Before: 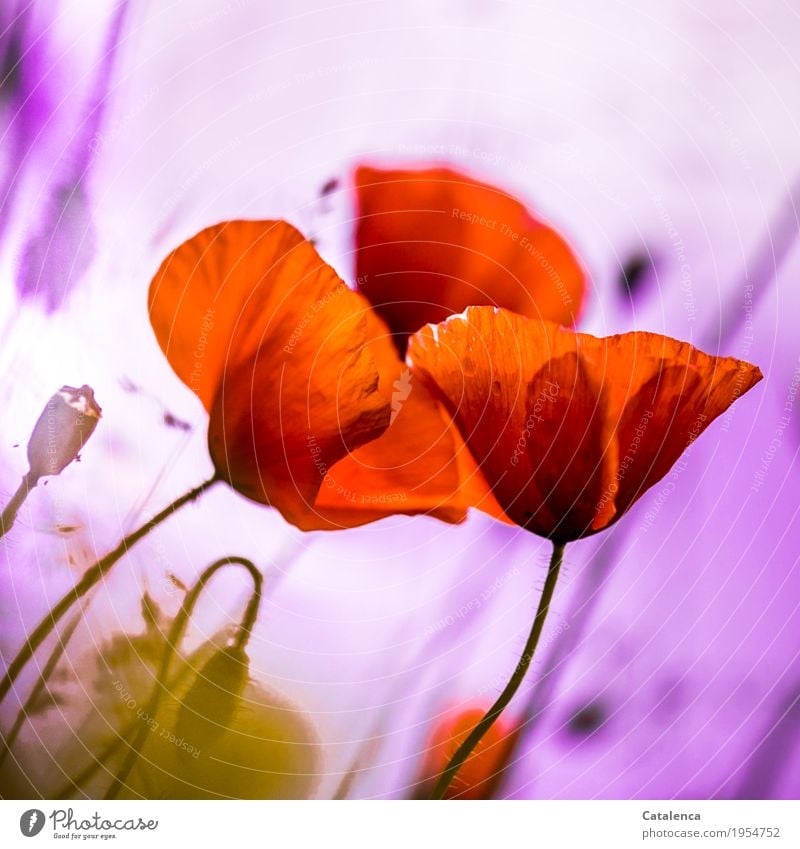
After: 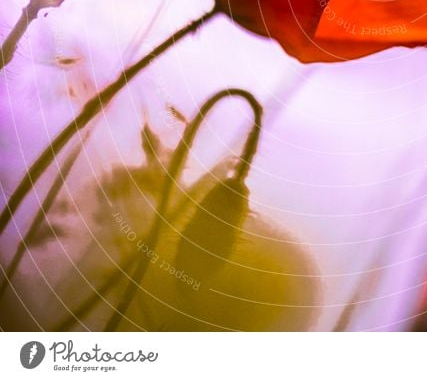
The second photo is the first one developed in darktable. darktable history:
crop and rotate: top 55.232%, right 46.585%, bottom 0.109%
